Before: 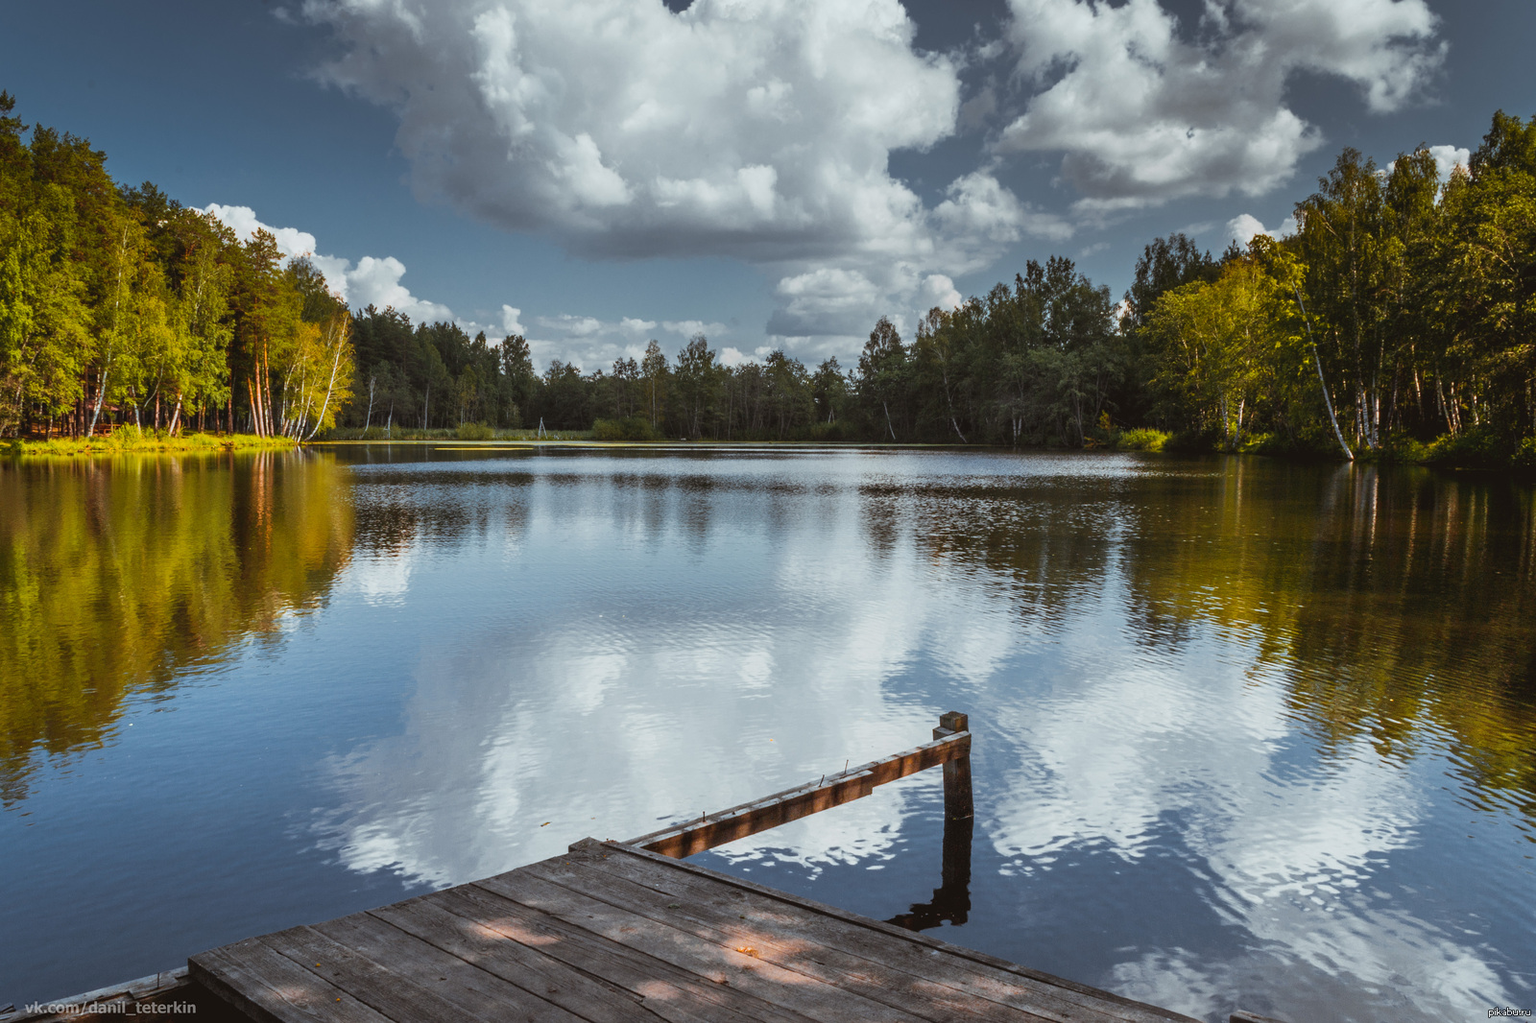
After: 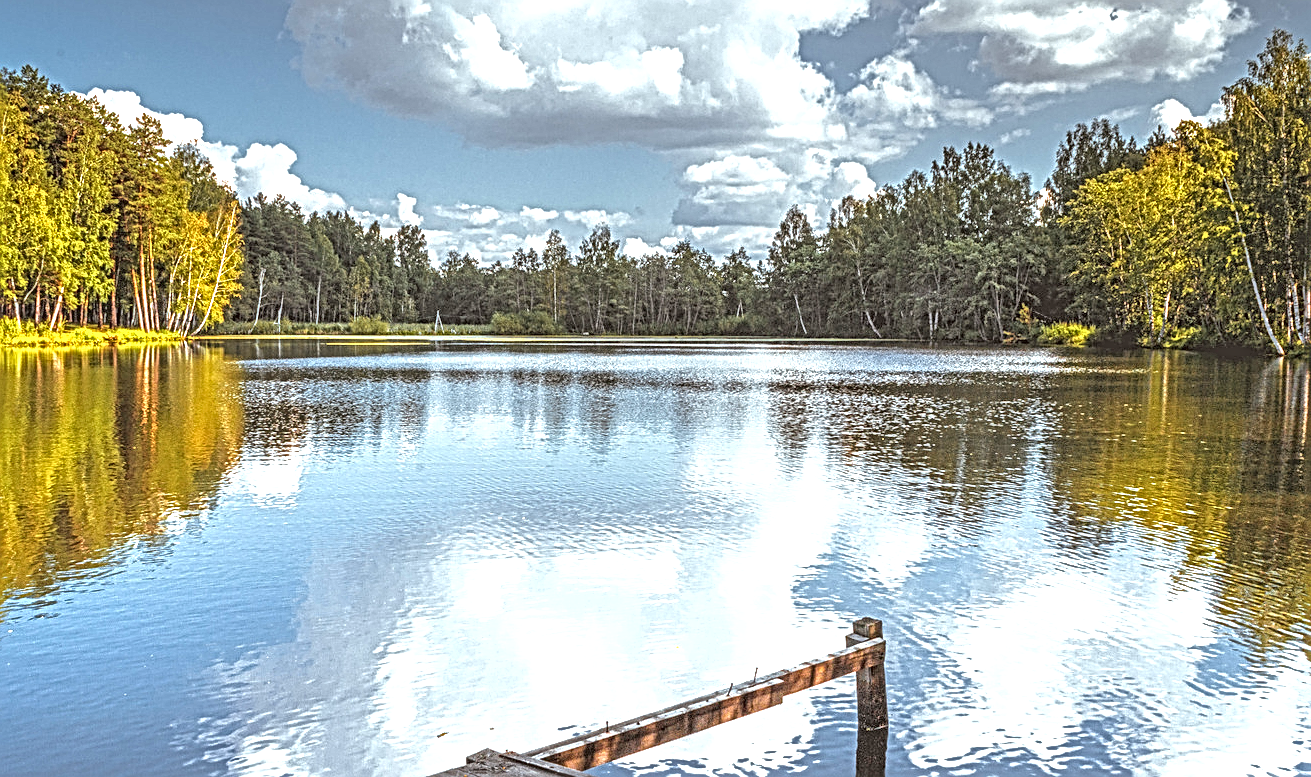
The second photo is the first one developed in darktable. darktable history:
exposure: exposure 1 EV, compensate exposure bias true, compensate highlight preservation false
tone curve: curves: ch0 [(0, 0) (0.004, 0.008) (0.077, 0.156) (0.169, 0.29) (0.774, 0.774) (1, 1)], color space Lab, independent channels, preserve colors none
local contrast: mode bilateral grid, contrast 21, coarseness 3, detail 300%, midtone range 0.2
crop: left 7.932%, top 11.708%, right 10.08%, bottom 15.396%
sharpen: radius 2.528, amount 0.335
